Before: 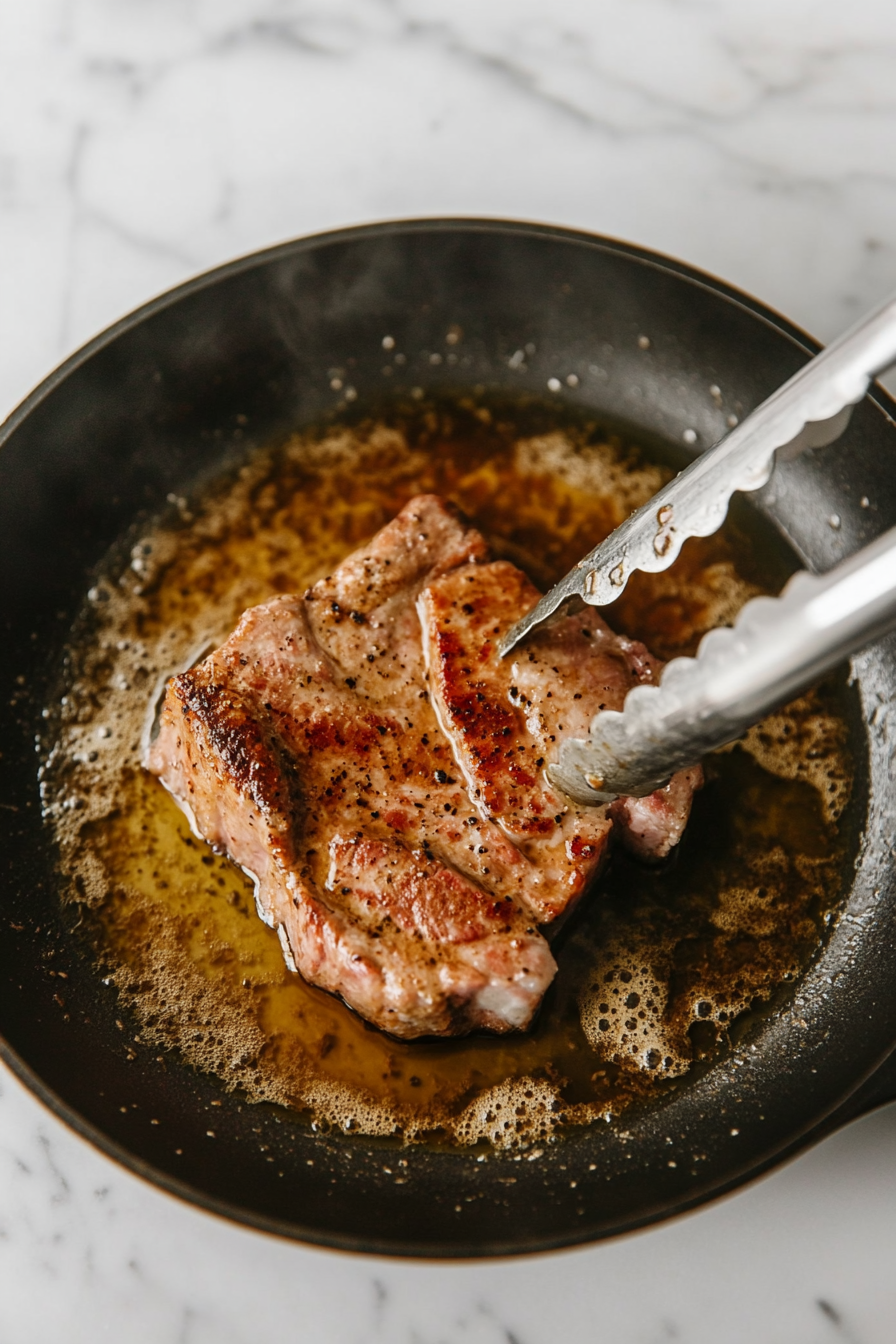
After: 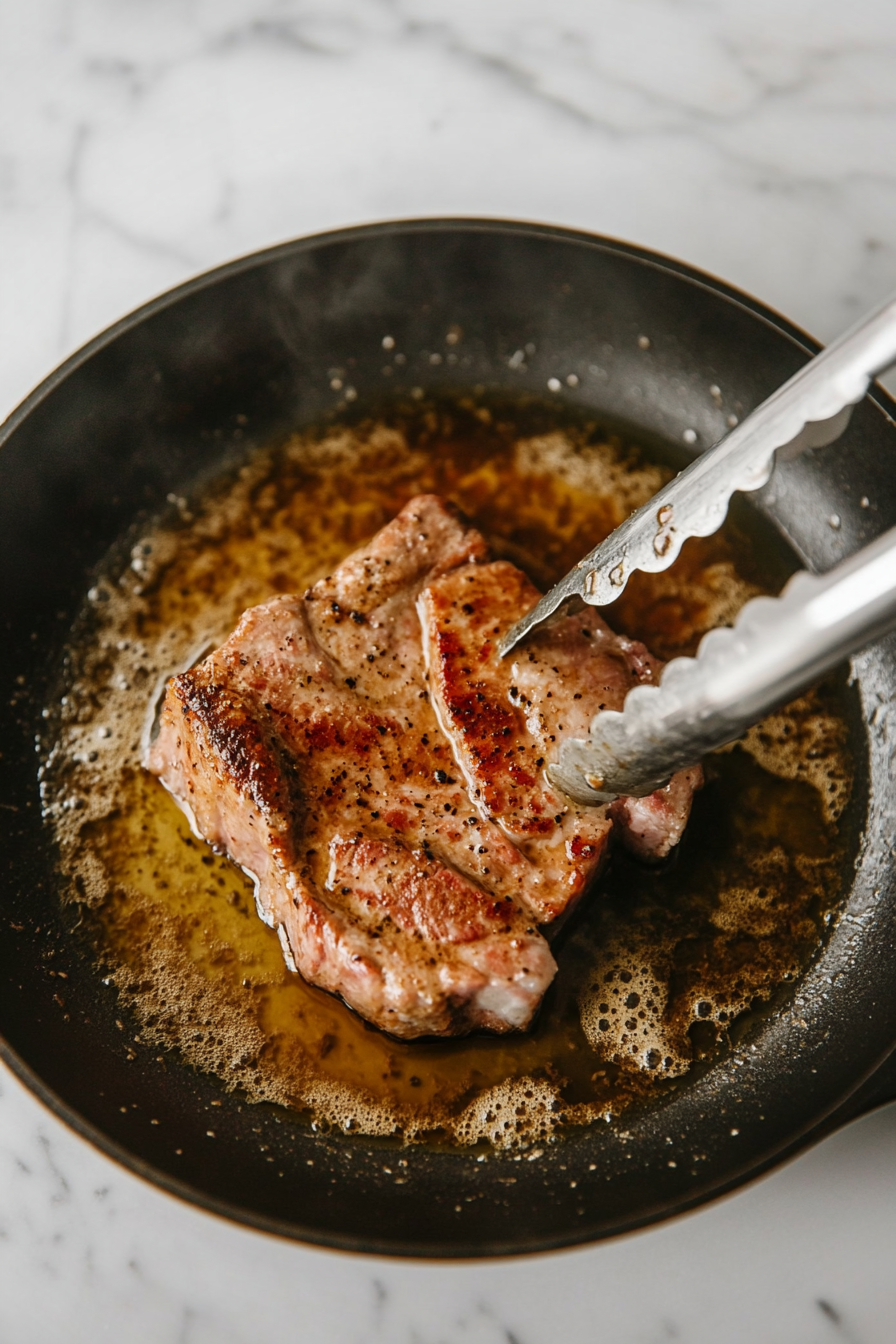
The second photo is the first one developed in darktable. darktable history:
vignetting: brightness -0.229, saturation 0.146, unbound false
